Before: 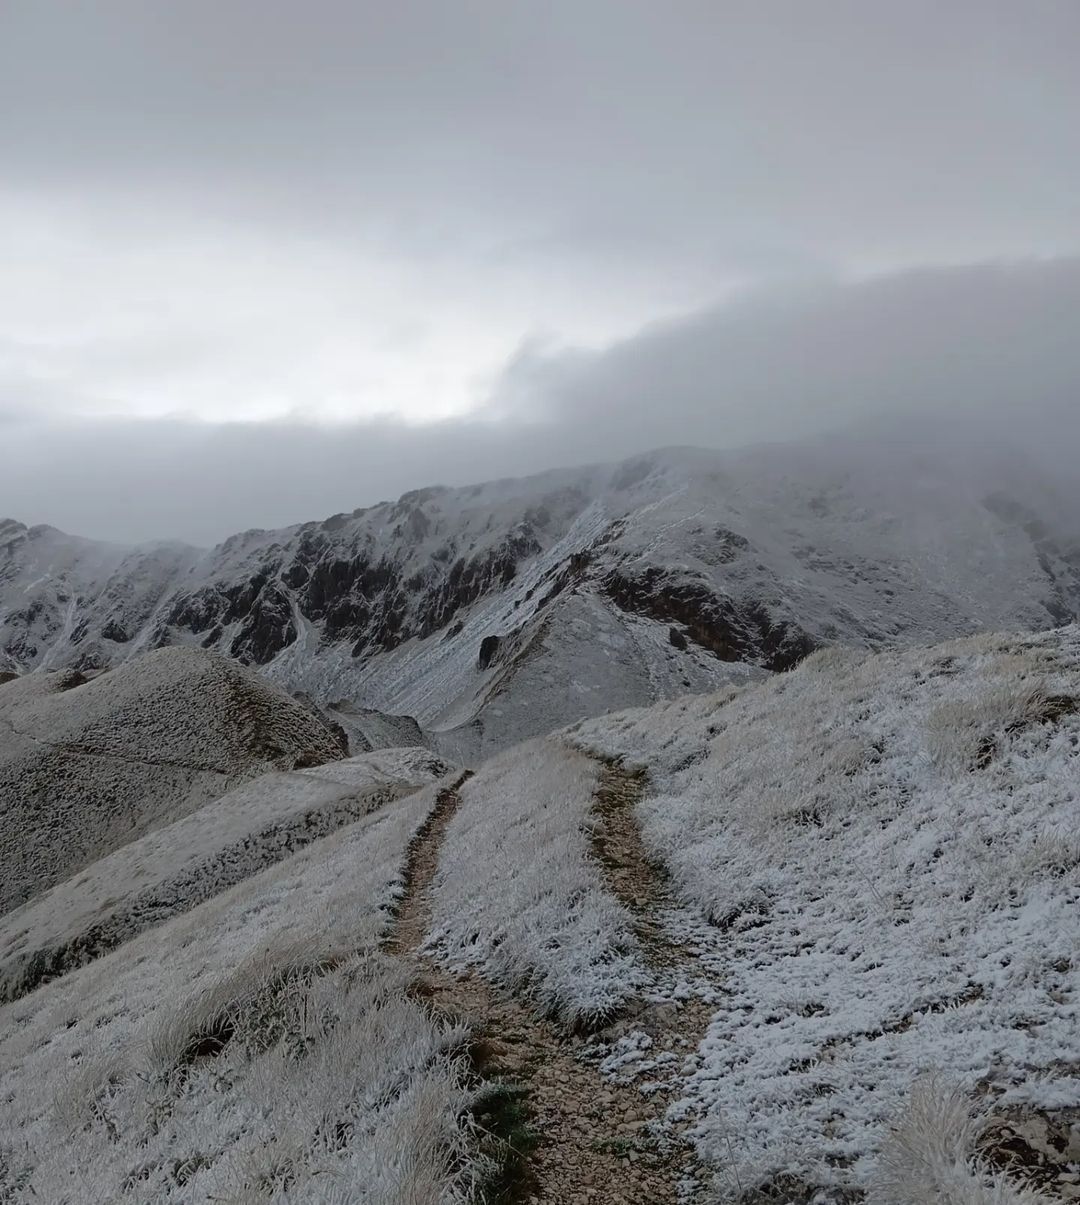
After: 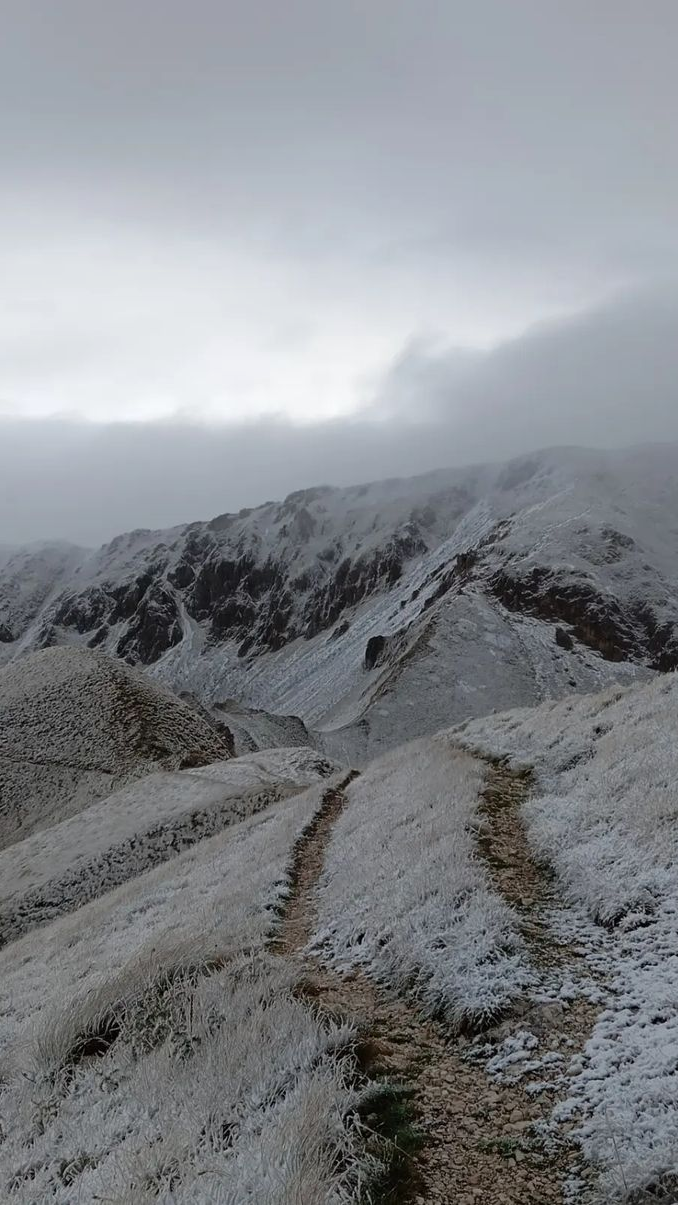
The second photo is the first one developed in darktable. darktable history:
crop: left 10.644%, right 26.528%
vibrance: vibrance 95.34%
